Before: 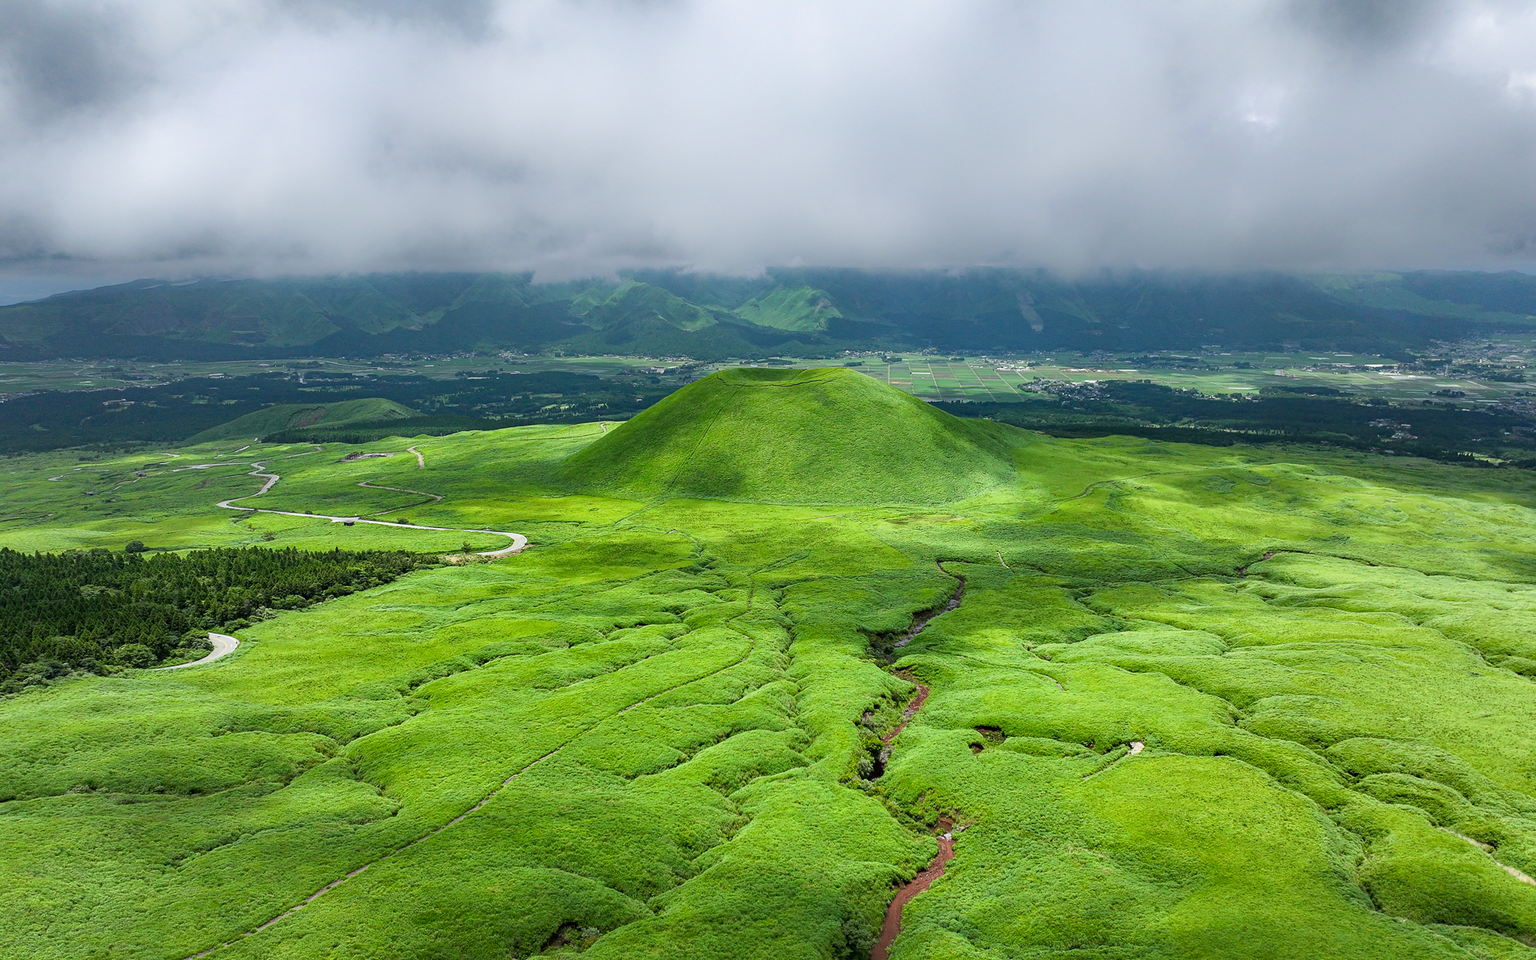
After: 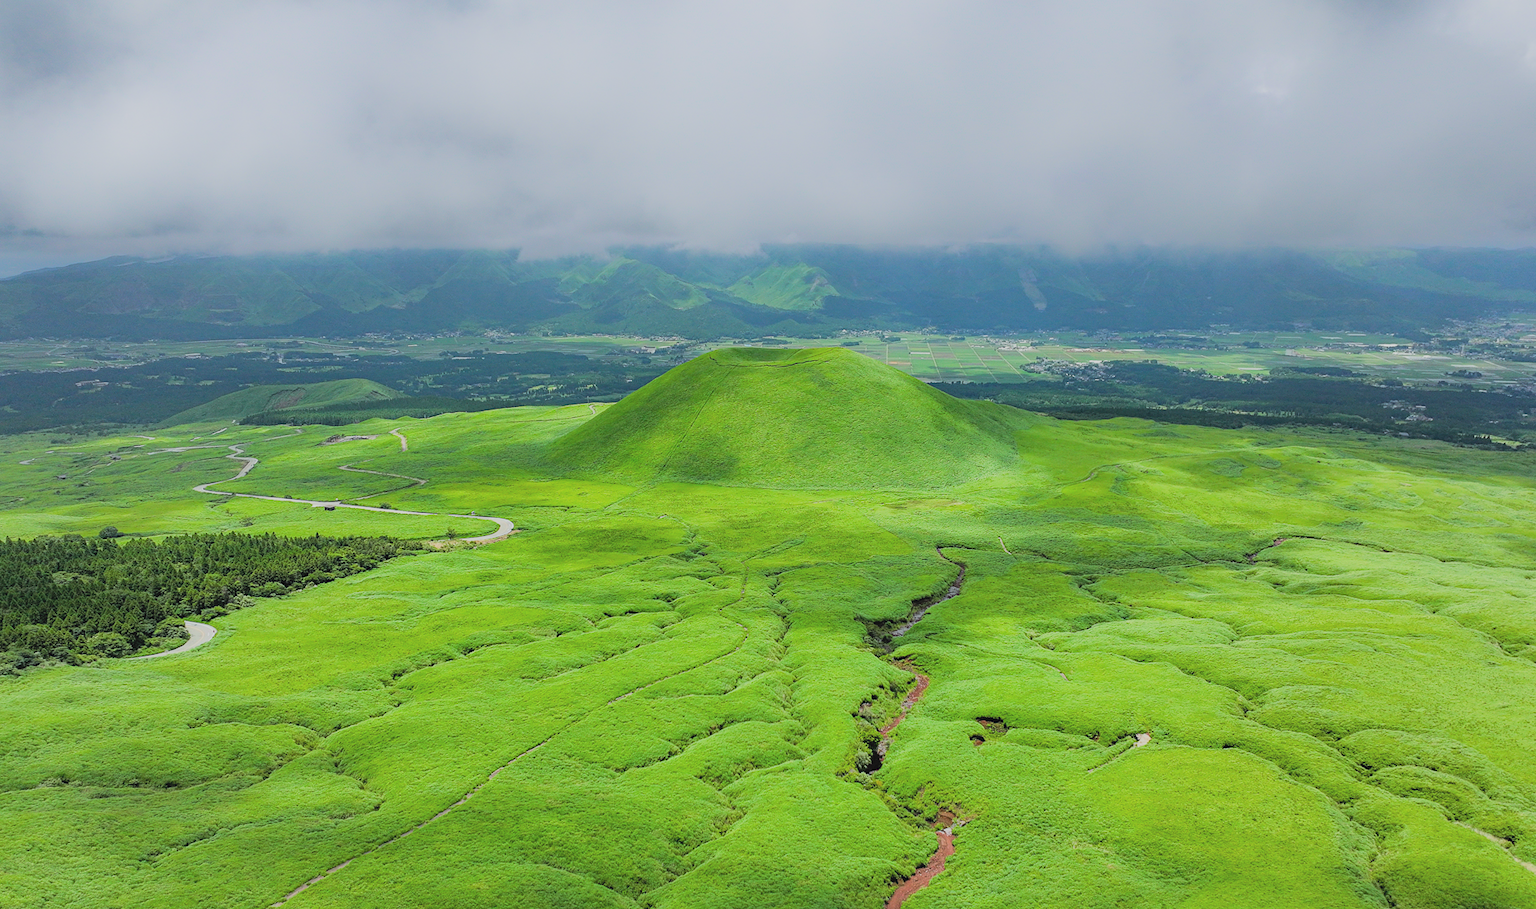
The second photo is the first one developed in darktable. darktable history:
contrast brightness saturation: brightness 0.15
crop: left 1.964%, top 3.251%, right 1.122%, bottom 4.933%
filmic rgb: black relative exposure -7.65 EV, white relative exposure 4.56 EV, hardness 3.61
lowpass: radius 0.1, contrast 0.85, saturation 1.1, unbound 0
